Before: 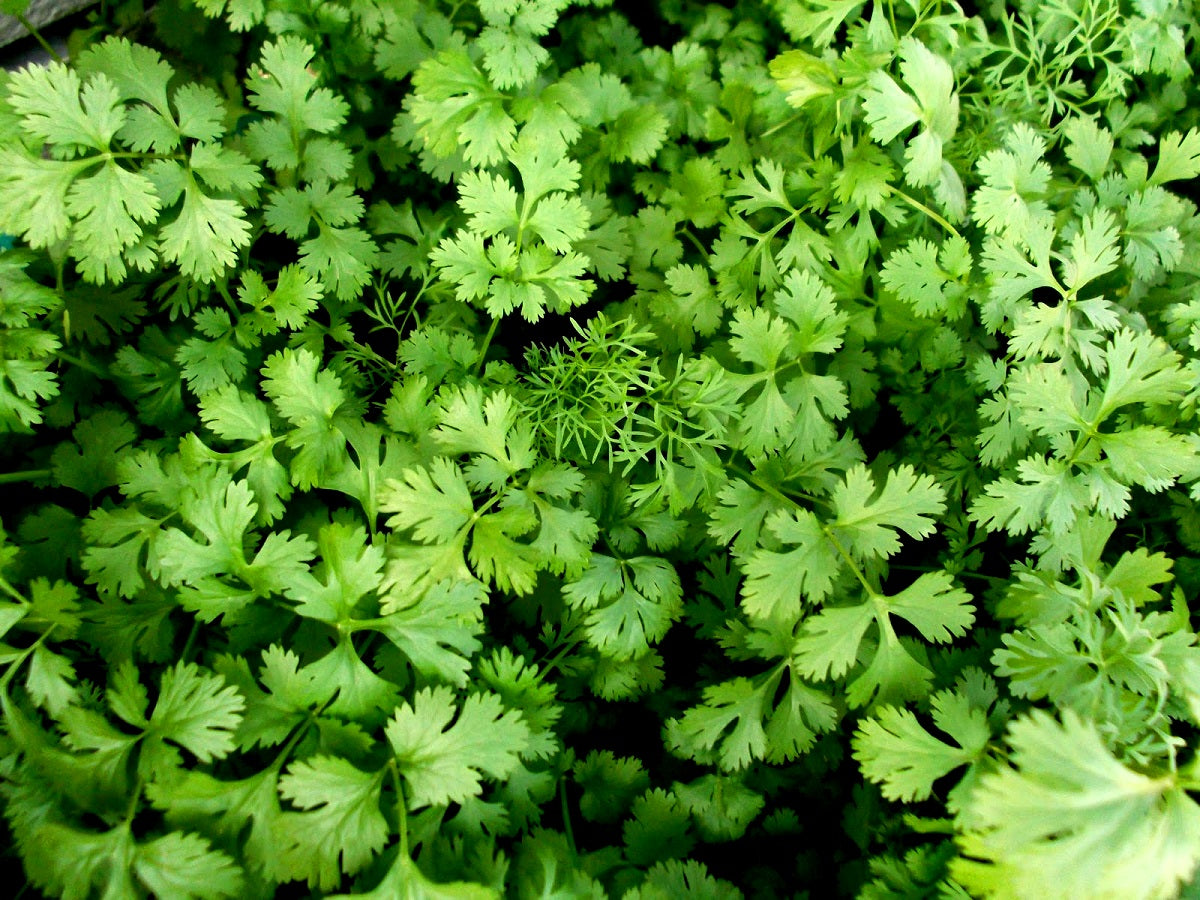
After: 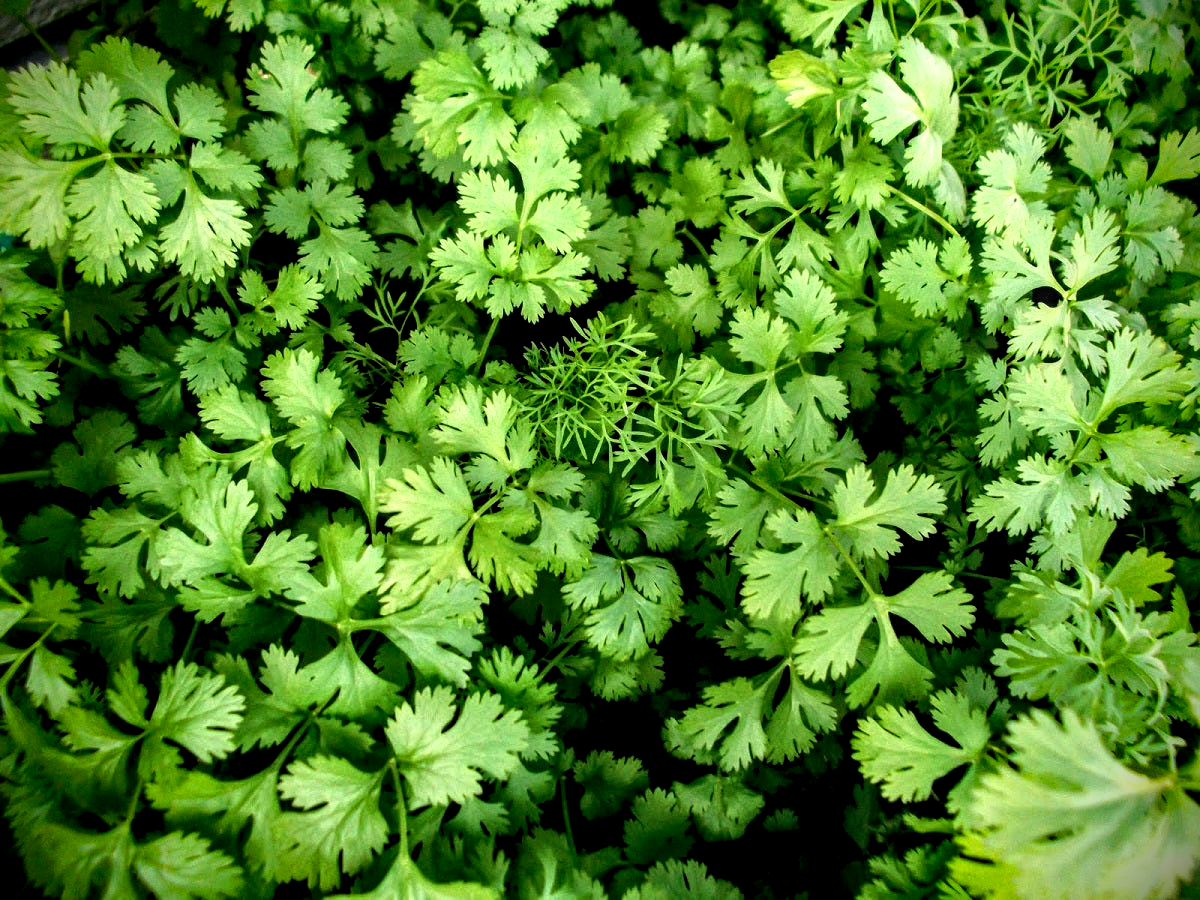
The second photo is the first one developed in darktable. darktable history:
vignetting: brightness -0.986, saturation 0.493
local contrast: highlights 60%, shadows 63%, detail 160%
